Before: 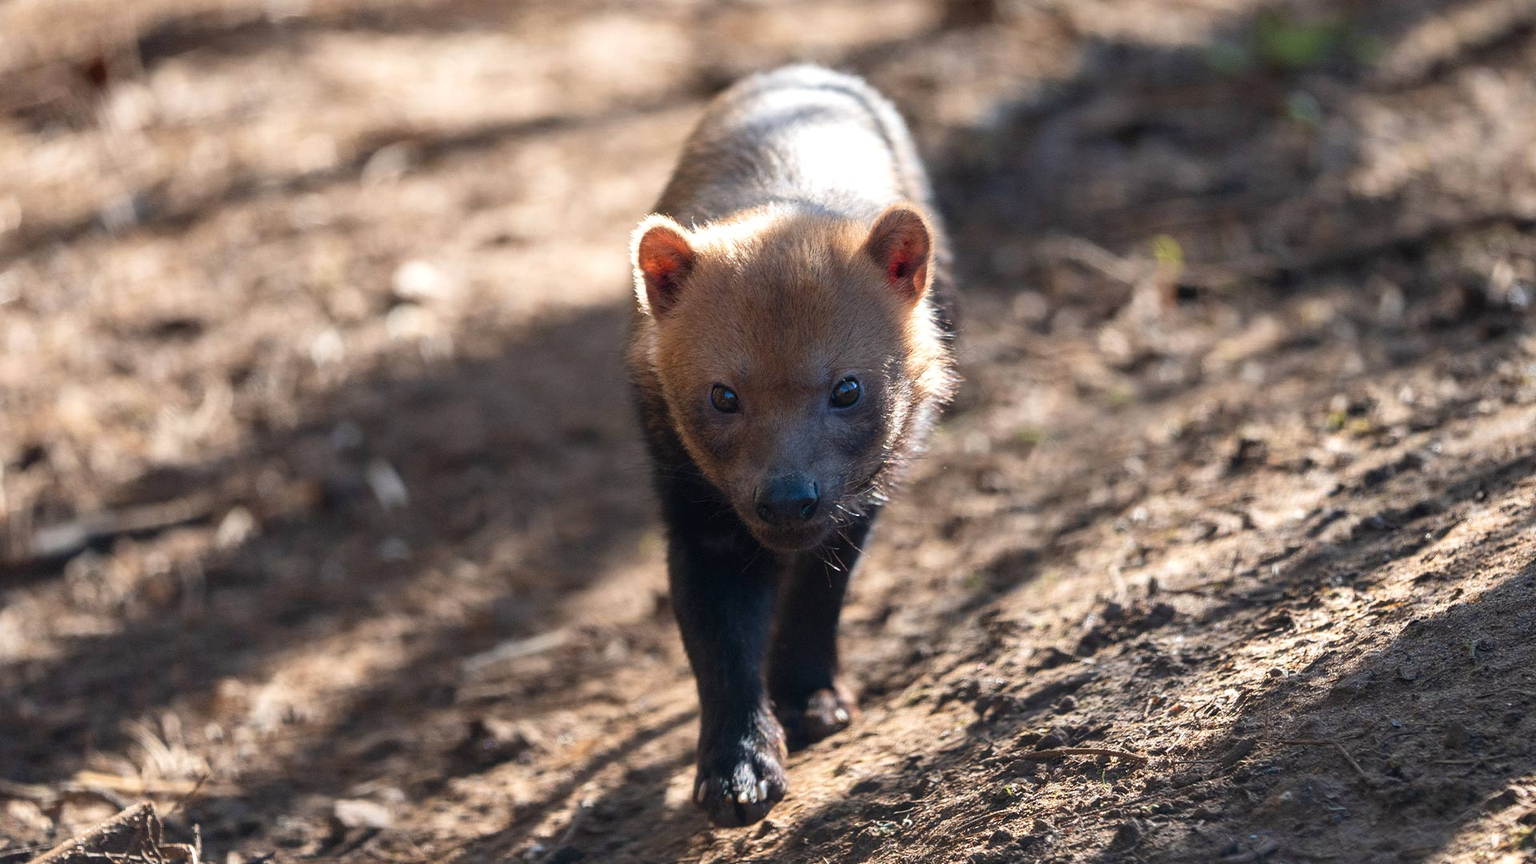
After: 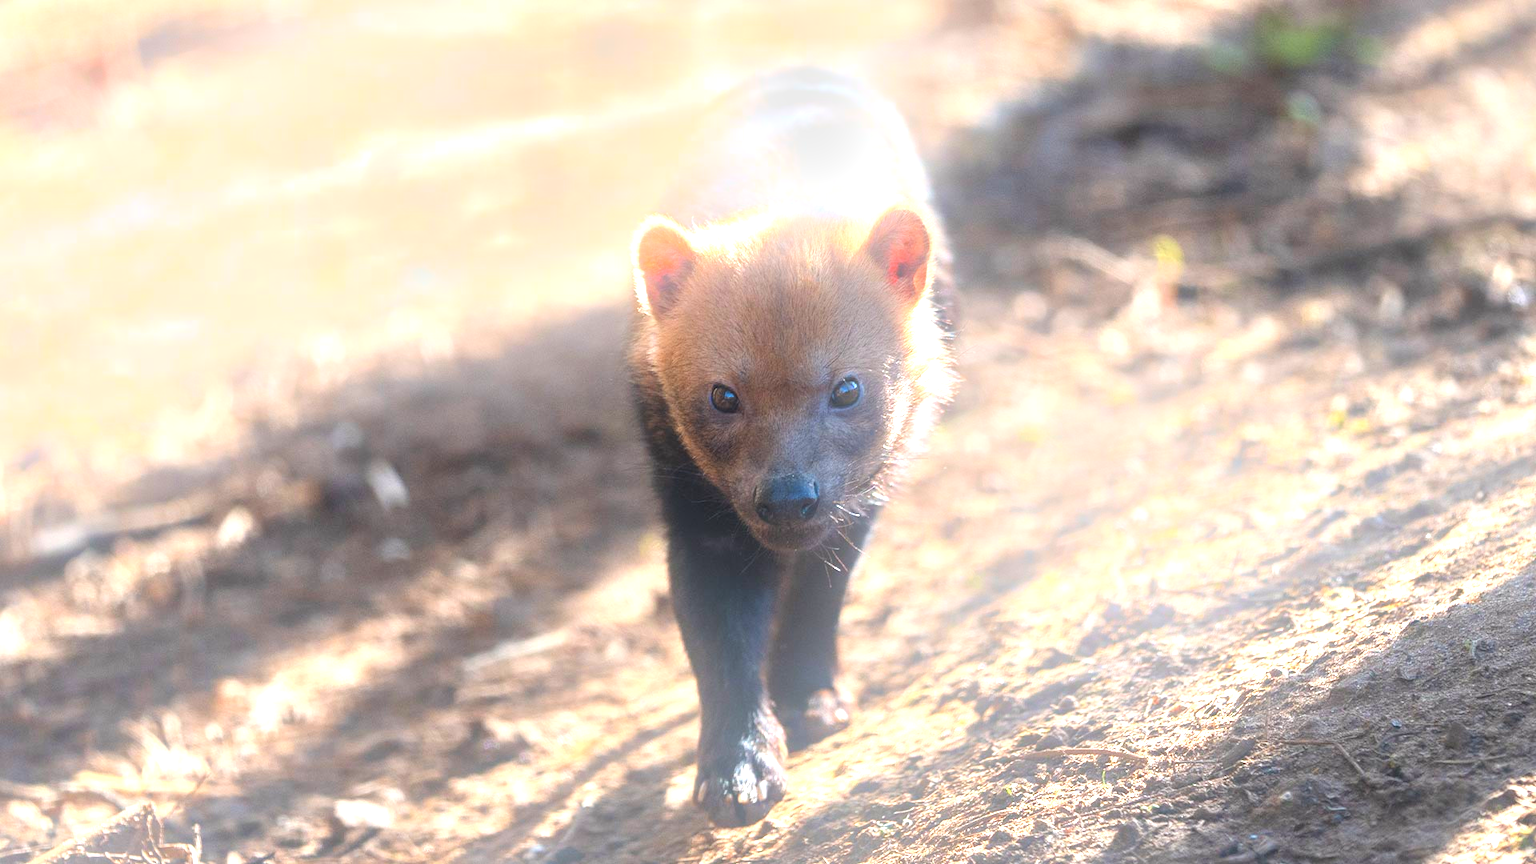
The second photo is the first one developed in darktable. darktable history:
exposure: black level correction -0.002, exposure 1.35 EV, compensate highlight preservation false
bloom: on, module defaults
